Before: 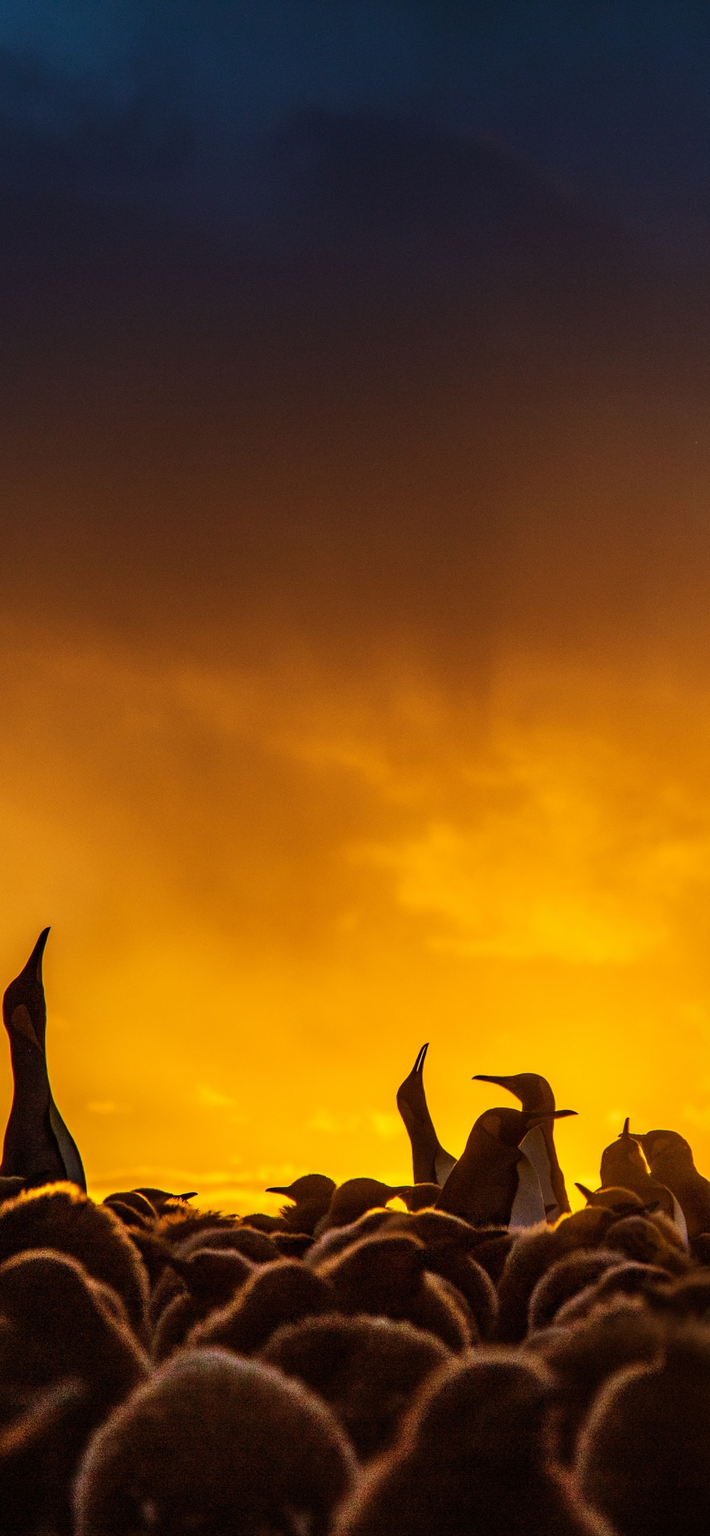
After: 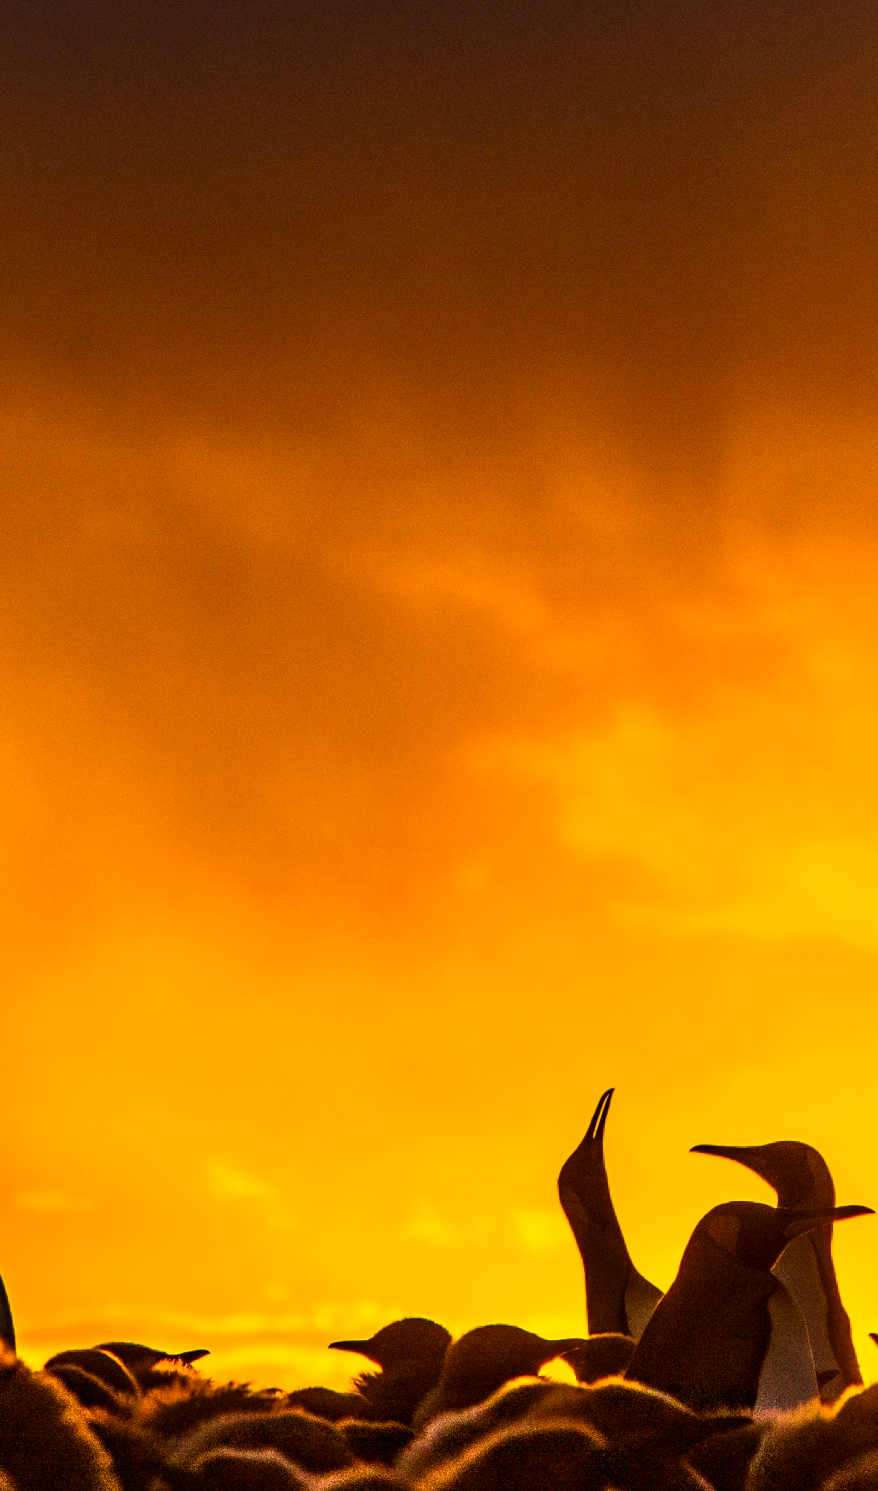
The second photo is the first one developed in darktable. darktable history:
tone curve: curves: ch0 [(0, 0) (0.08, 0.06) (0.17, 0.14) (0.5, 0.5) (0.83, 0.86) (0.92, 0.94) (1, 1)], color space Lab, independent channels, preserve colors none
crop: left 11.022%, top 27.448%, right 18.243%, bottom 17.047%
exposure: exposure 0.187 EV, compensate exposure bias true, compensate highlight preservation false
color correction: highlights a* 14.98, highlights b* 31.54
